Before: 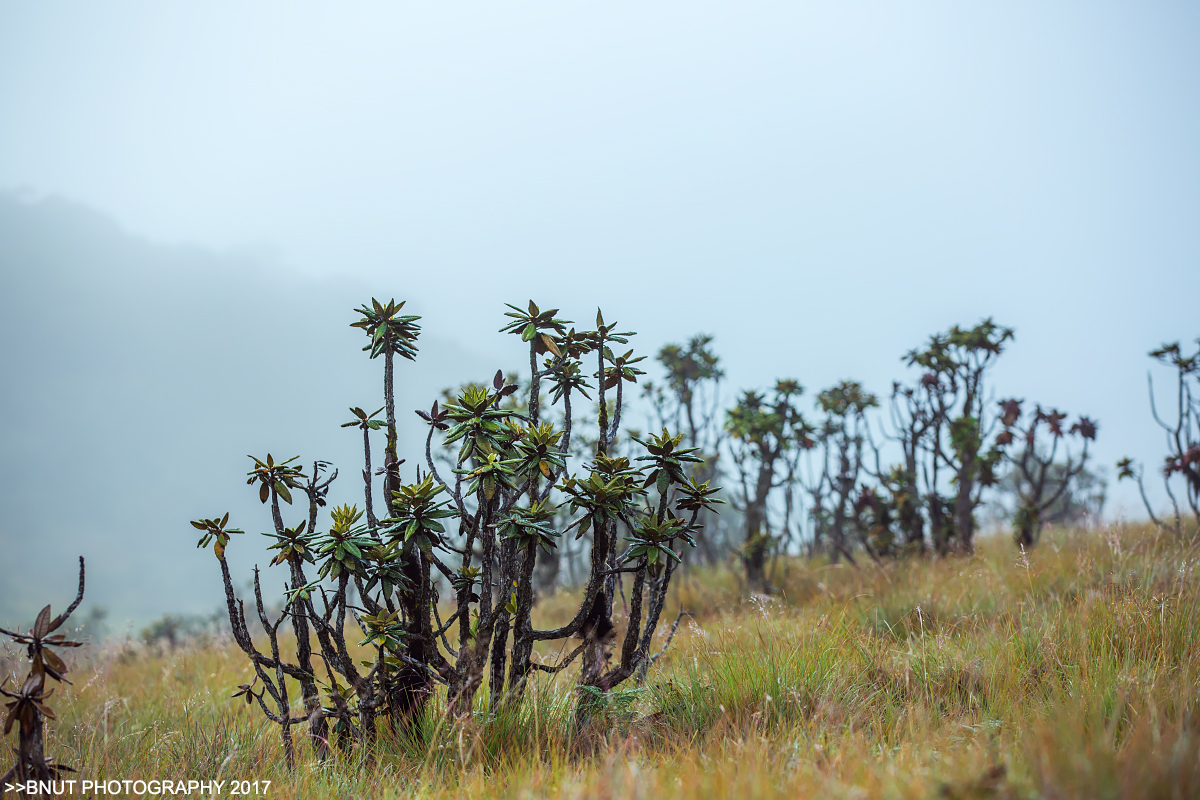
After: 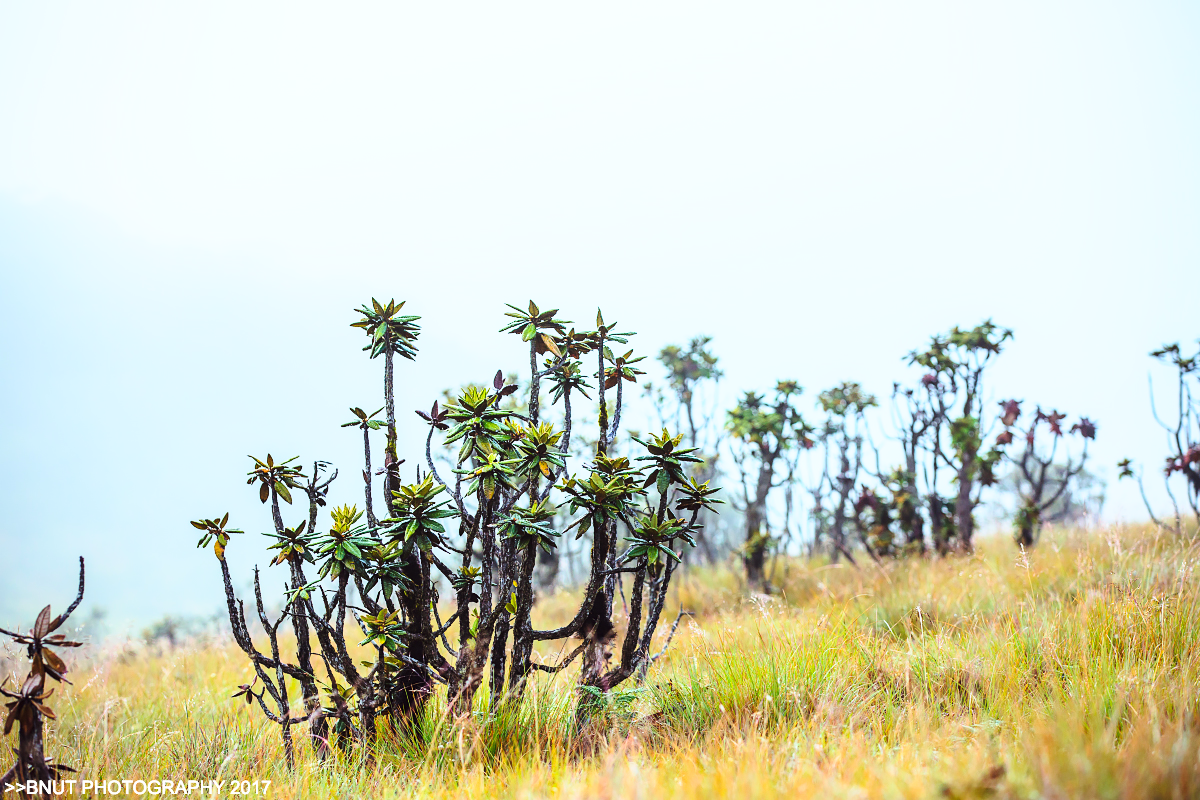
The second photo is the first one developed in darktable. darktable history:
base curve: curves: ch0 [(0, 0) (0.028, 0.03) (0.121, 0.232) (0.46, 0.748) (0.859, 0.968) (1, 1)], preserve colors none
contrast brightness saturation: contrast 0.2, brightness 0.16, saturation 0.22
